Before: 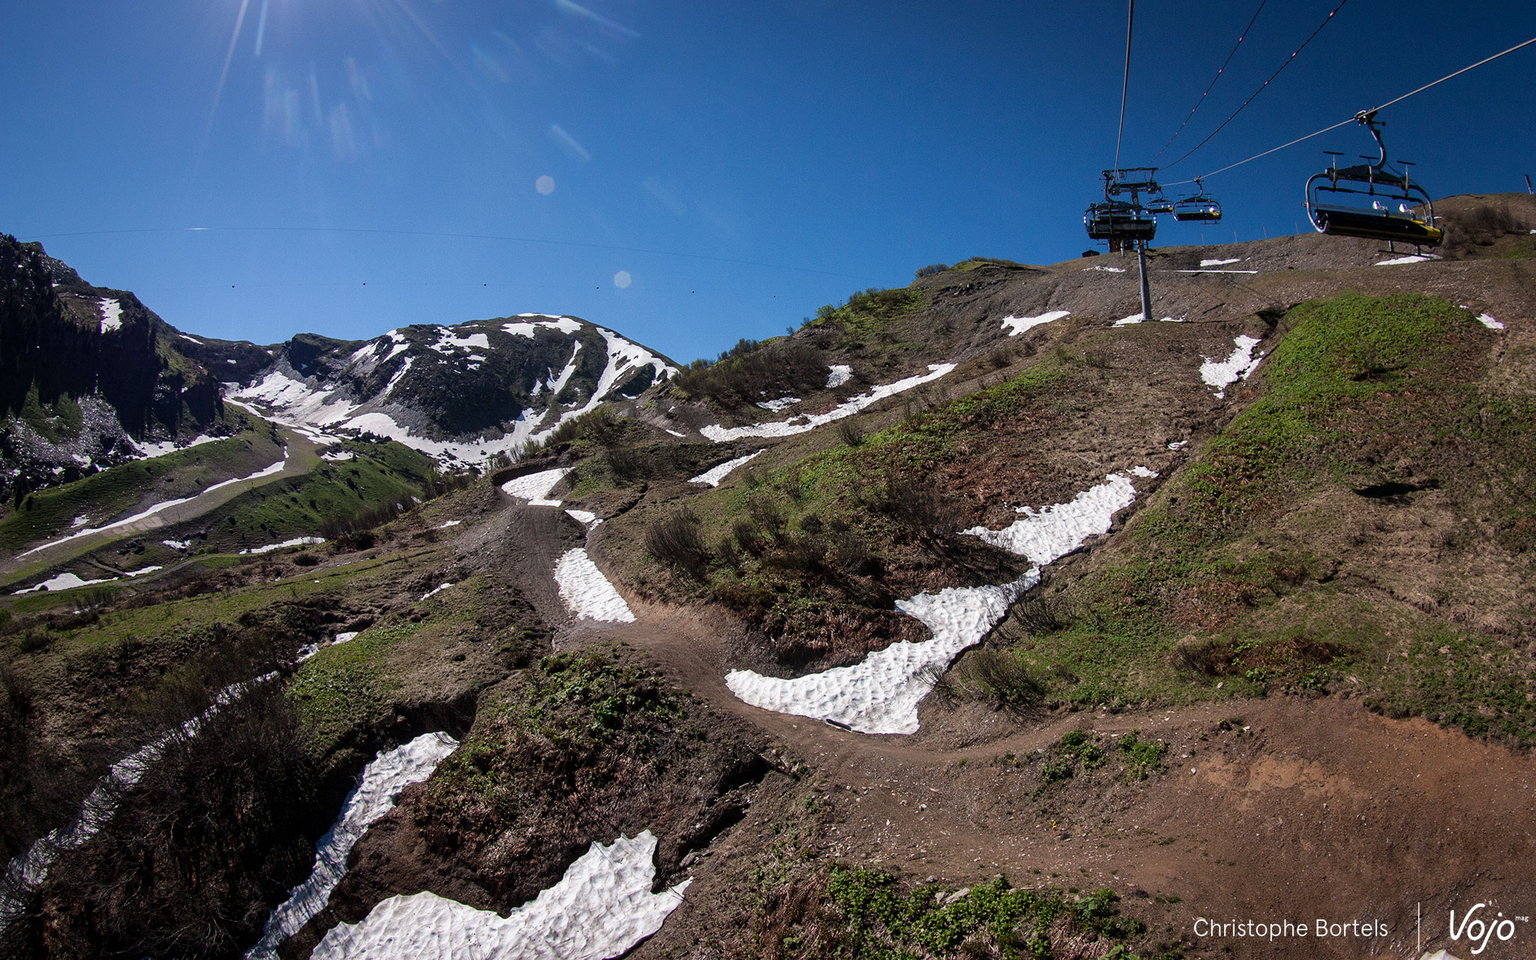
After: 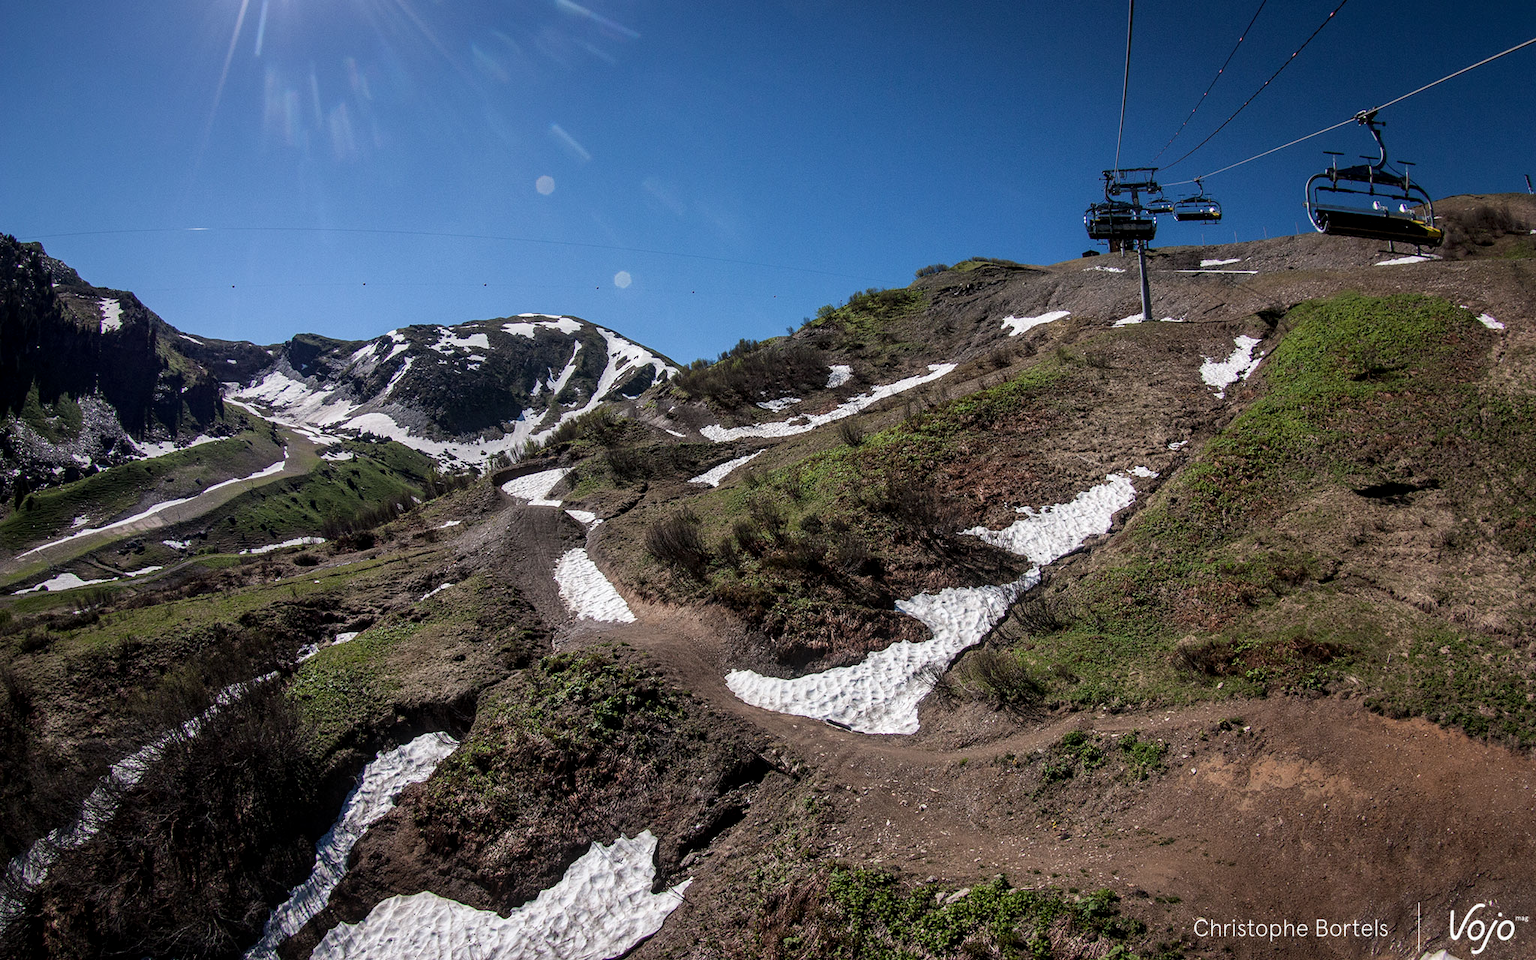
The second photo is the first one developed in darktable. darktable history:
contrast brightness saturation: saturation -0.05
local contrast: on, module defaults
